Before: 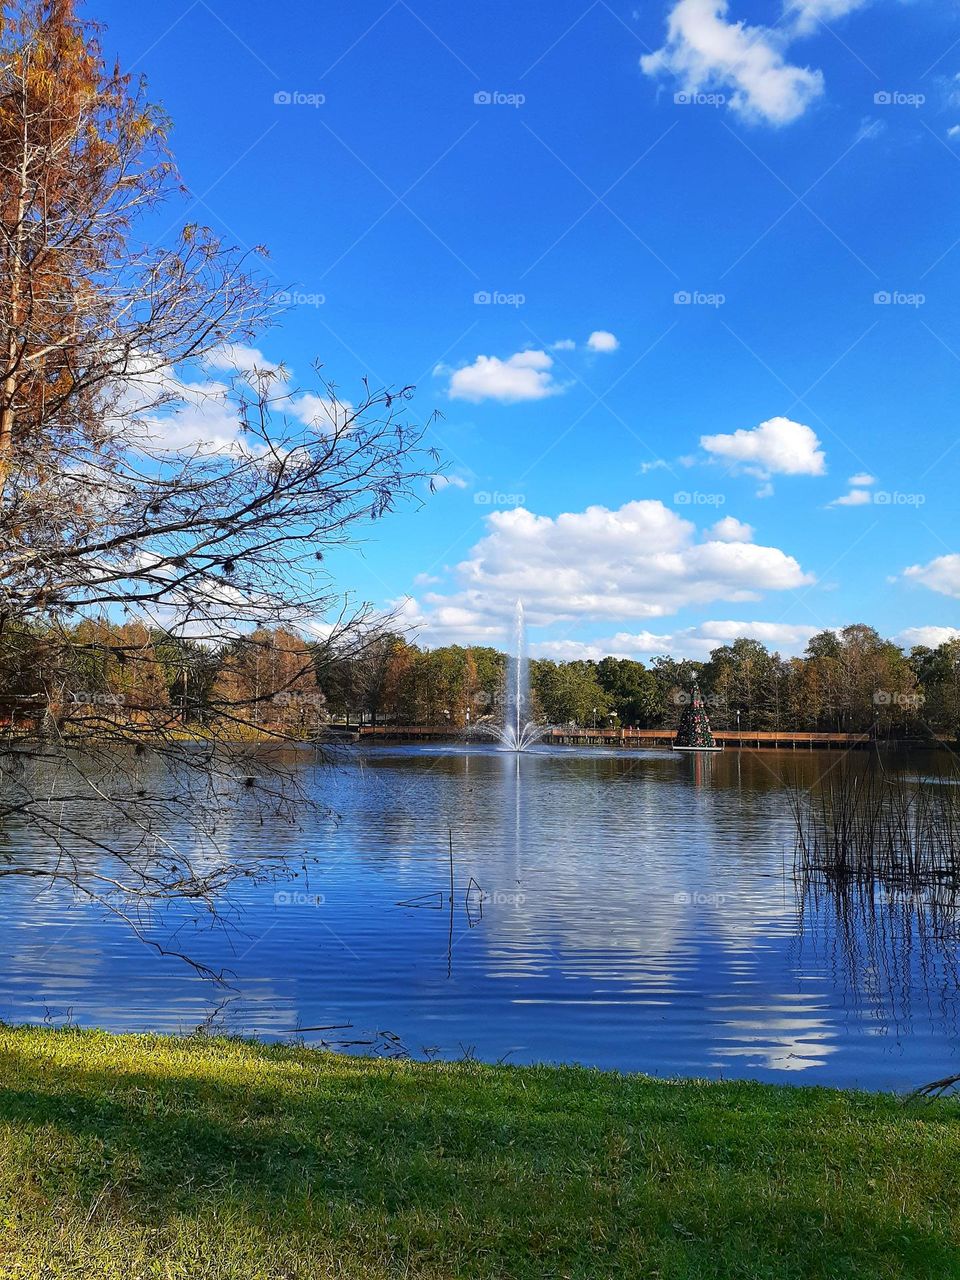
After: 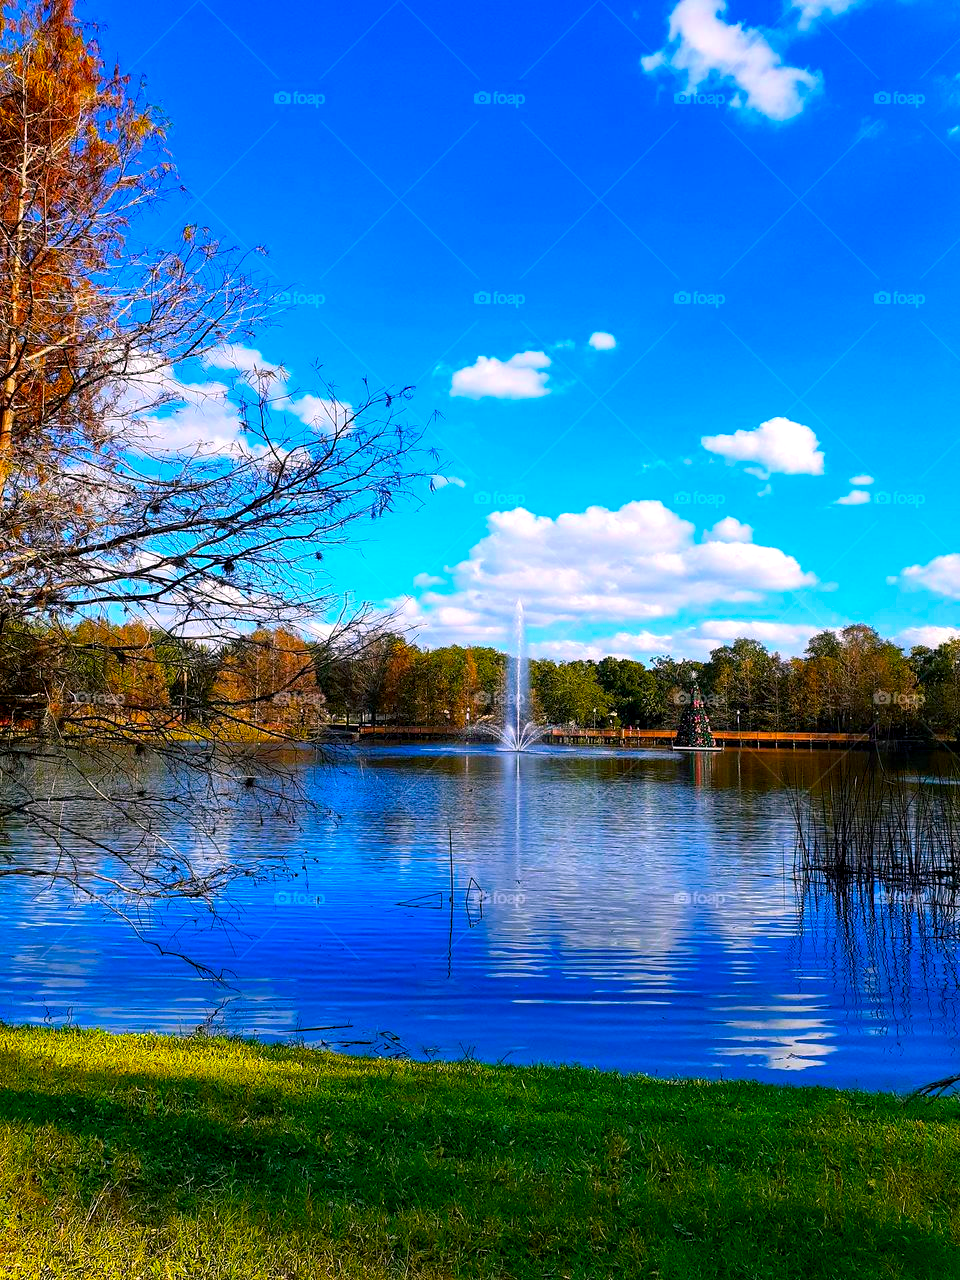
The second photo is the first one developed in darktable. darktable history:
color balance rgb: shadows lift › chroma 2%, shadows lift › hue 217.2°, power › chroma 0.25%, power › hue 60°, highlights gain › chroma 1.5%, highlights gain › hue 309.6°, global offset › luminance -0.5%, perceptual saturation grading › global saturation 15%, global vibrance 20%
color balance: contrast 6.48%, output saturation 113.3%
contrast brightness saturation: contrast 0.09, saturation 0.28
